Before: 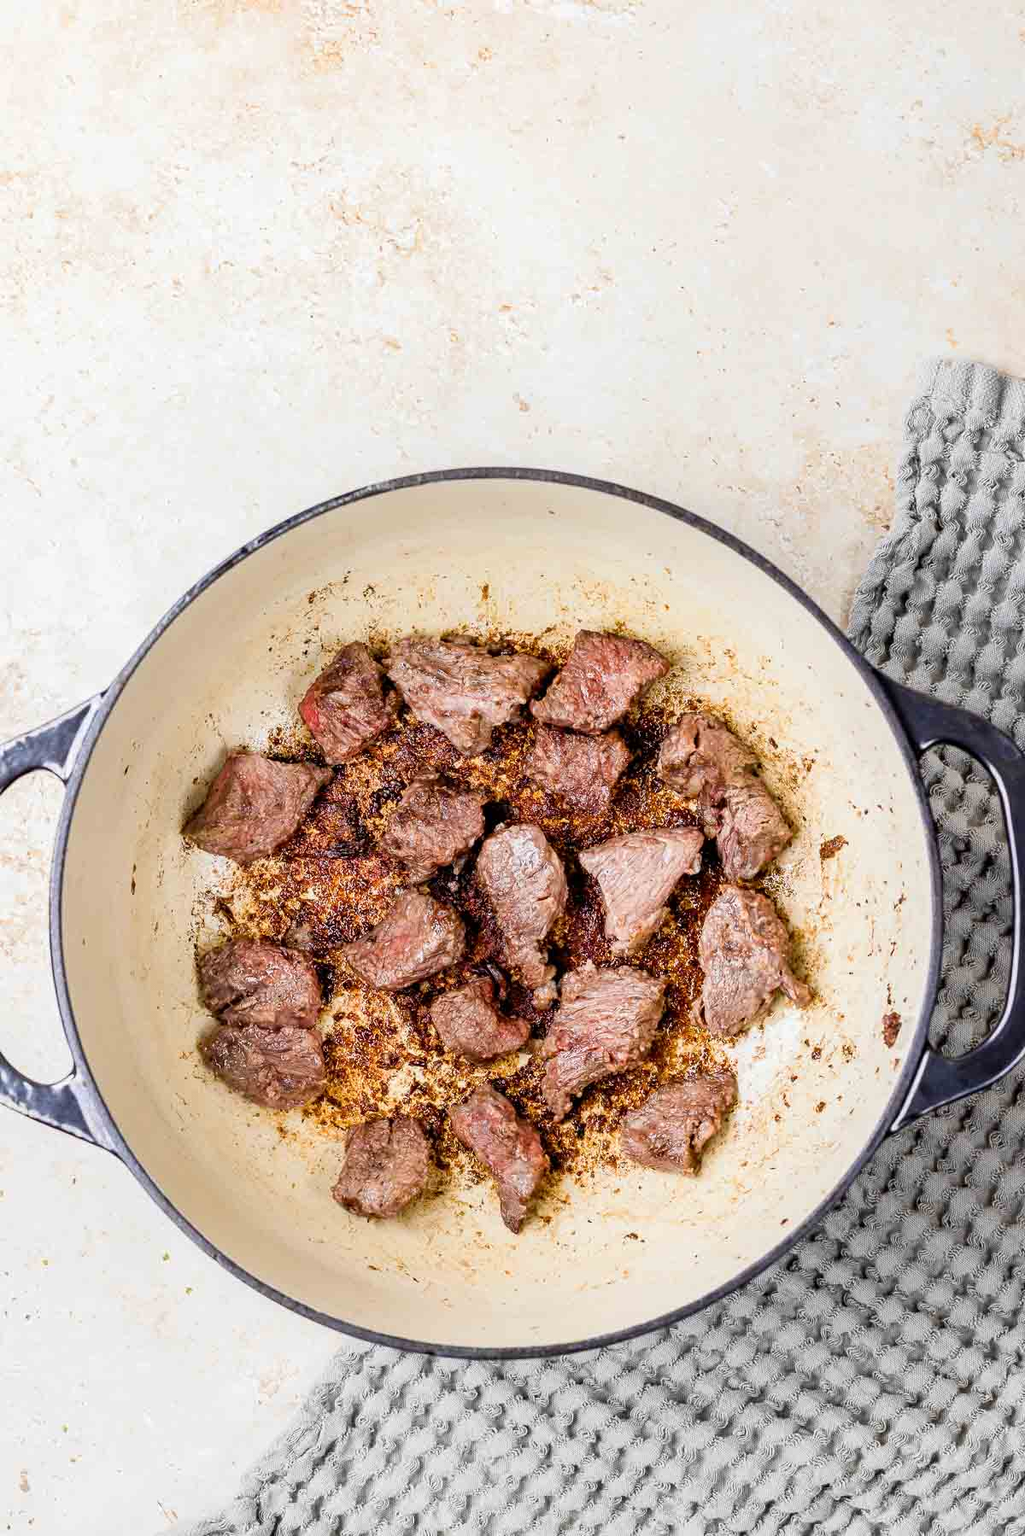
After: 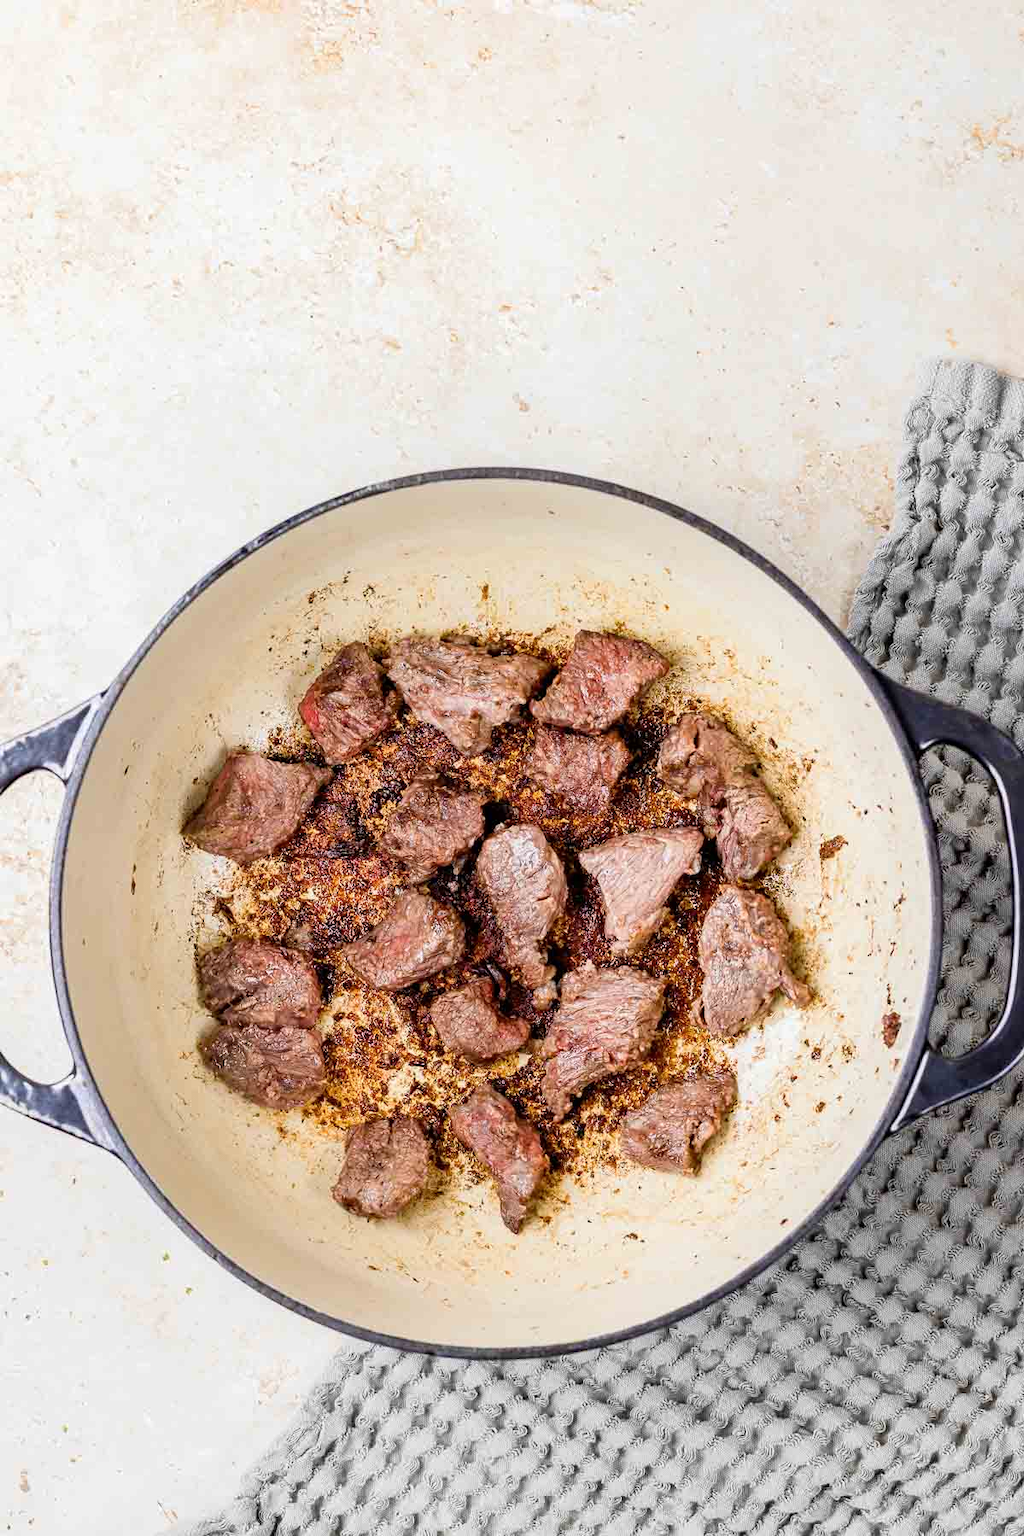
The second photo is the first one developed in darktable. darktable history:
color calibration: illuminant same as pipeline (D50), adaptation XYZ, x 0.346, y 0.358, temperature 5011.9 K
